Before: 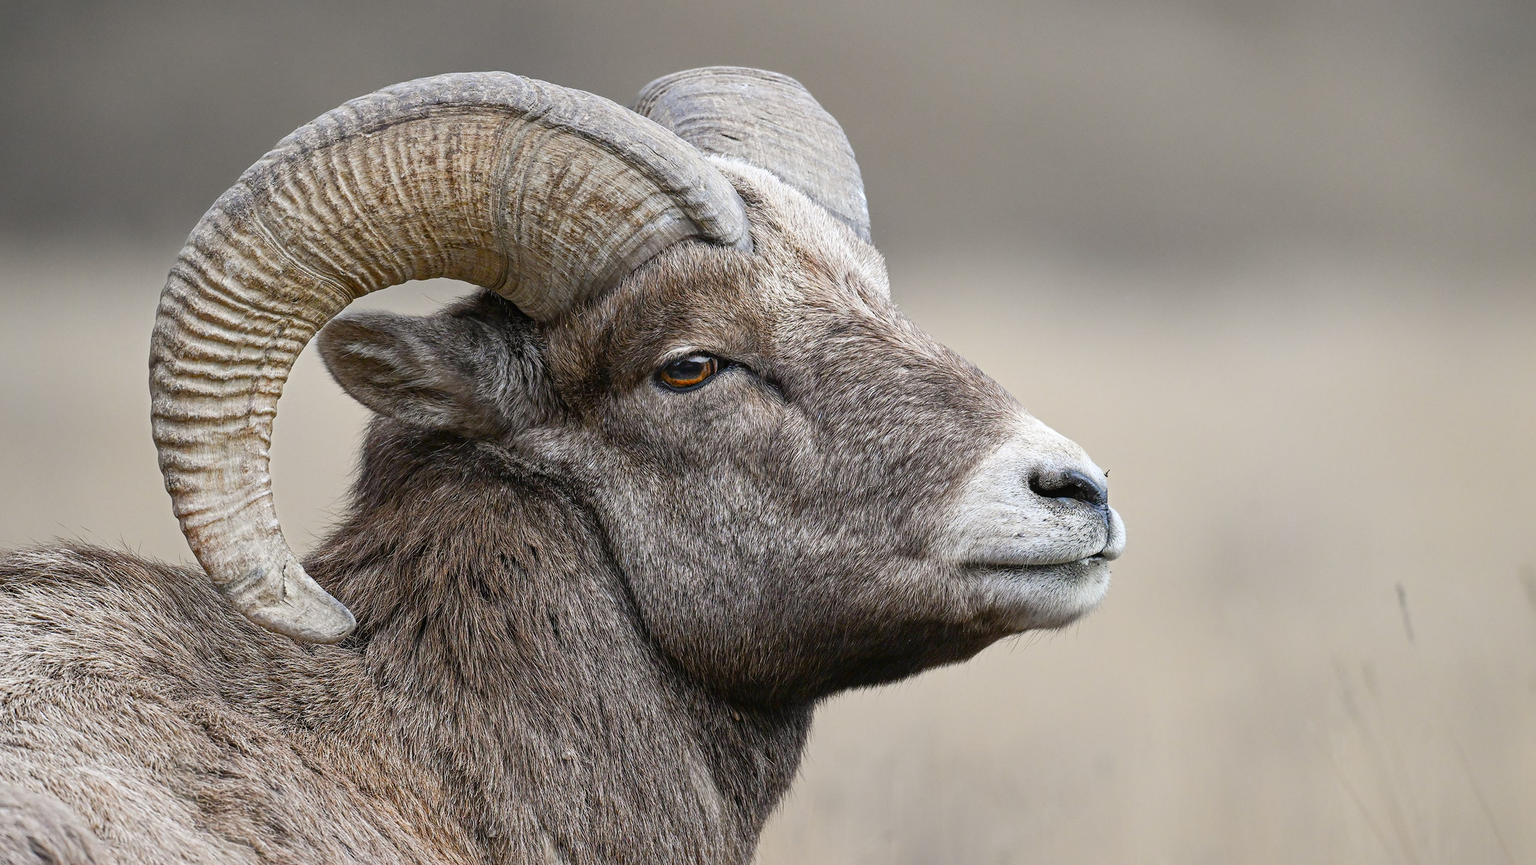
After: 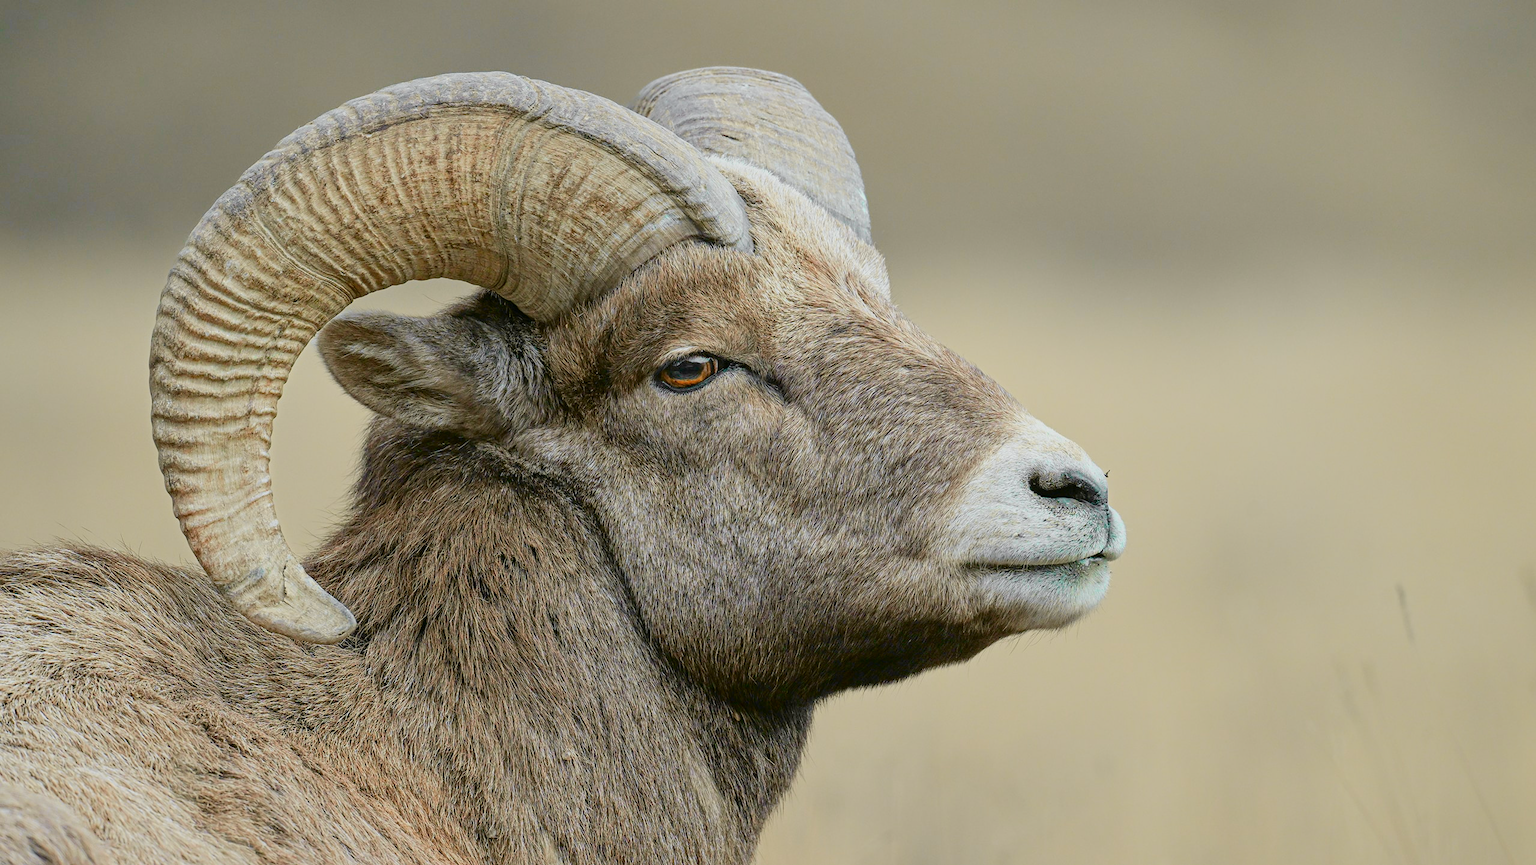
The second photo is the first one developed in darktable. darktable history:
tone curve: curves: ch0 [(0, 0) (0.402, 0.473) (0.673, 0.68) (0.899, 0.832) (0.999, 0.903)]; ch1 [(0, 0) (0.405, 0.254) (0.481, 0.427) (0.498, 0.49) (0.507, 0.5) (0.53, 0.532) (0.582, 0.583) (0.68, 0.672) (0.791, 0.748) (1, 0.896)]; ch2 [(0, 0) (0.199, 0.414) (0.438, 0.49) (0.496, 0.501) (0.515, 0.546) (0.577, 0.605) (0.632, 0.649) (0.717, 0.727) (0.845, 0.855) (0.998, 0.977)], color space Lab, independent channels, preserve colors none
